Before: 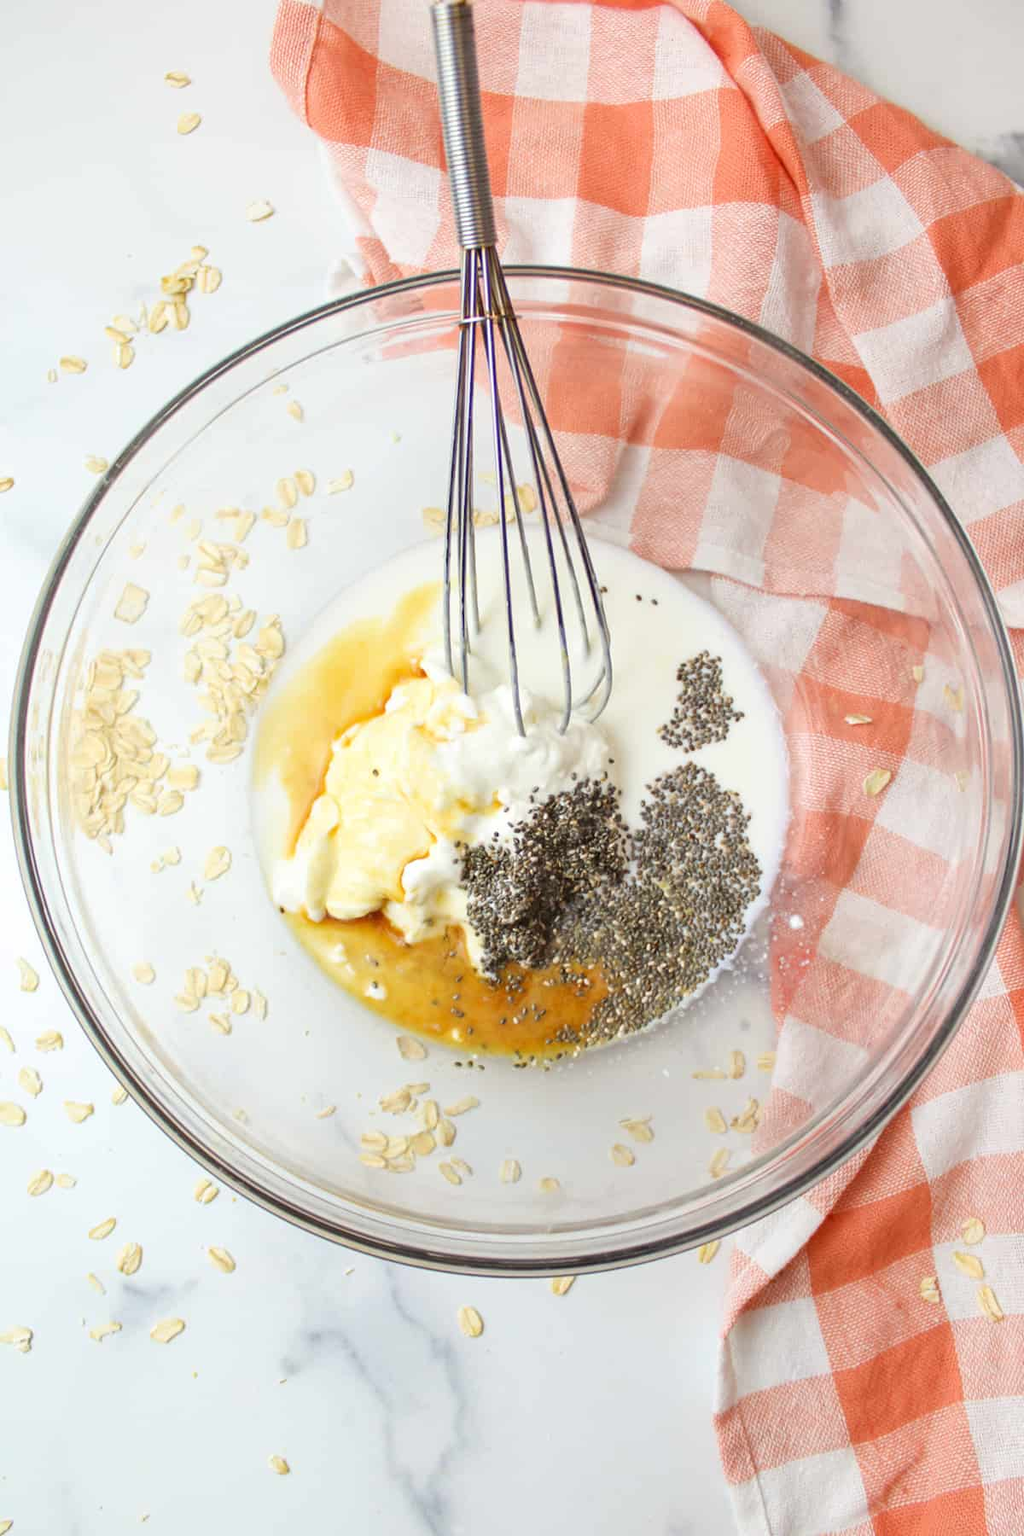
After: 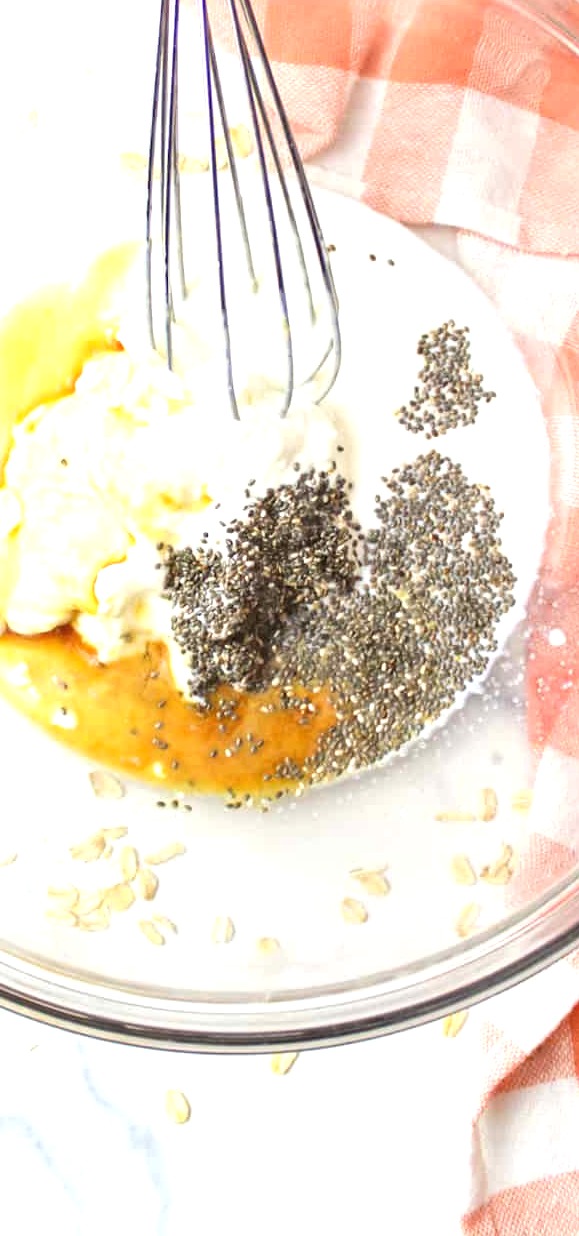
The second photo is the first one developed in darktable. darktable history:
crop: left 31.379%, top 24.658%, right 20.326%, bottom 6.628%
exposure: black level correction 0, exposure 0.7 EV, compensate exposure bias true, compensate highlight preservation false
